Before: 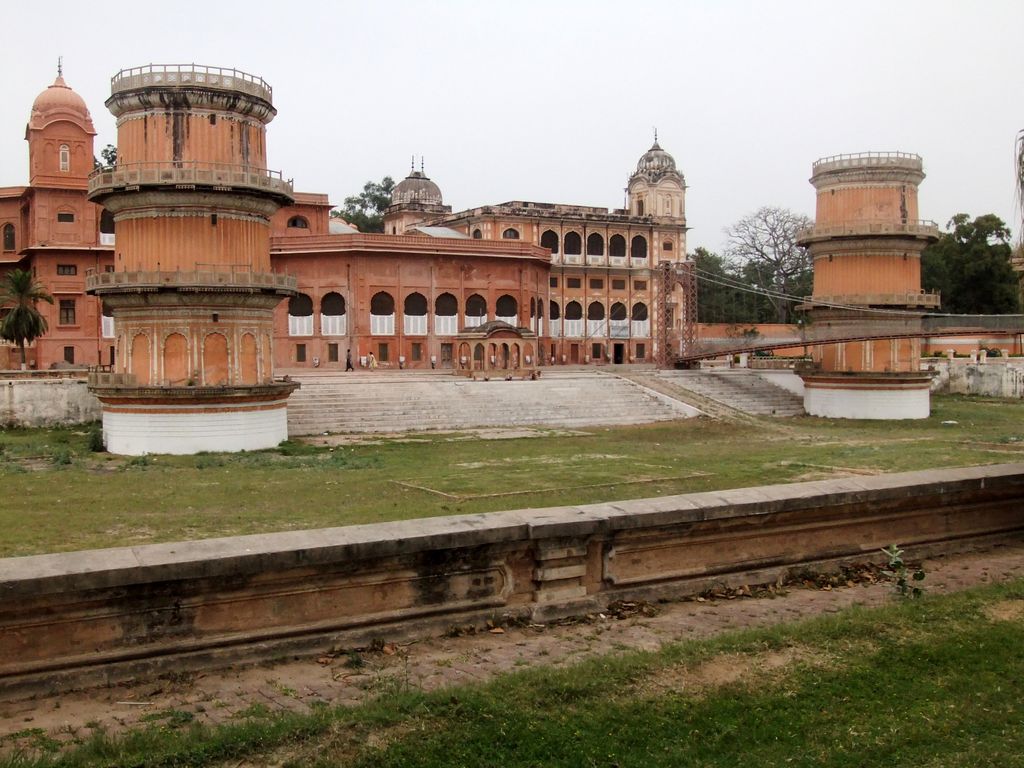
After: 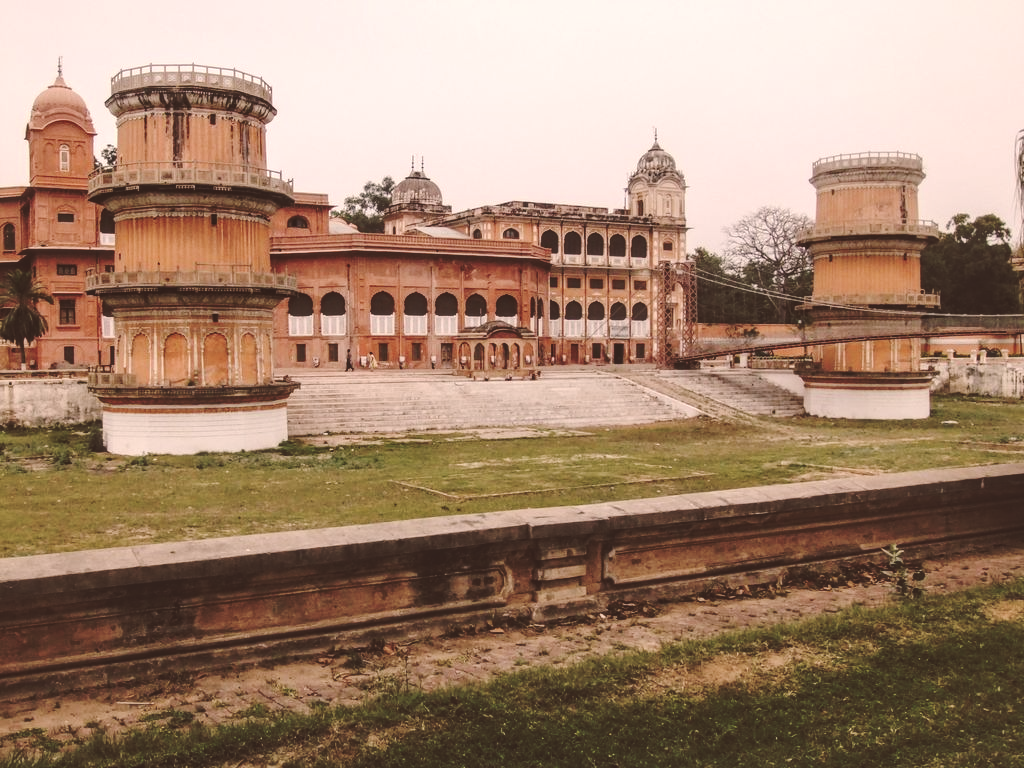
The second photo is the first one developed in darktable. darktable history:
base curve: curves: ch0 [(0, 0.024) (0.055, 0.065) (0.121, 0.166) (0.236, 0.319) (0.693, 0.726) (1, 1)], preserve colors none
local contrast: detail 130%
color correction: highlights a* 10.21, highlights b* 9.79, shadows a* 8.61, shadows b* 7.88, saturation 0.8
